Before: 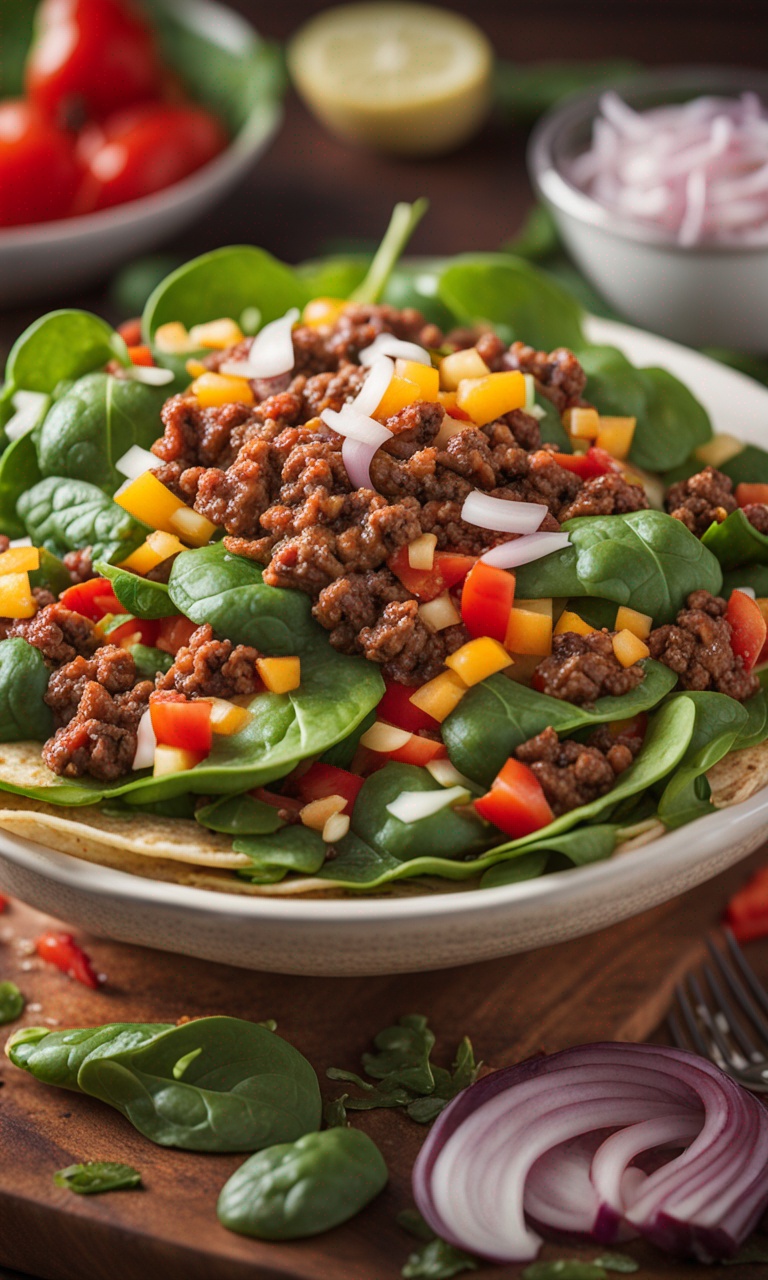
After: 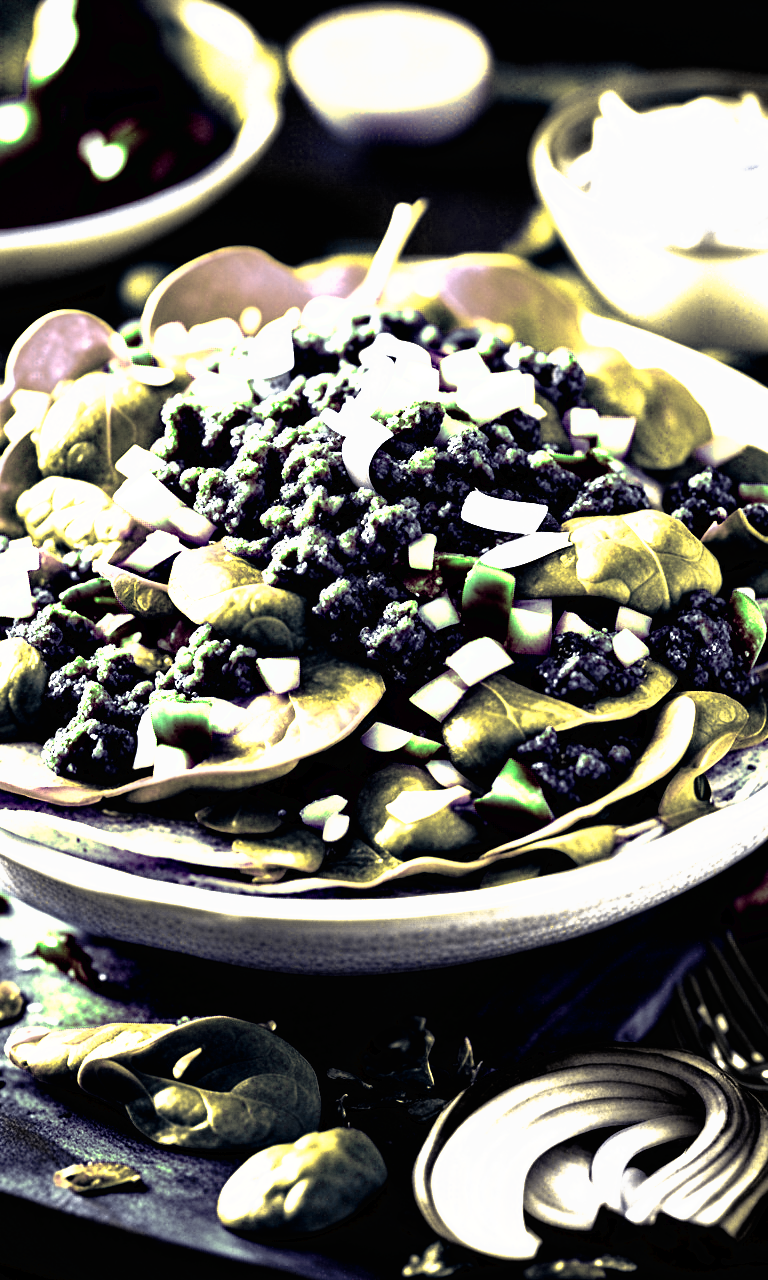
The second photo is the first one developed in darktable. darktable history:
tone curve: curves: ch0 [(0, 0) (0.003, 0.01) (0.011, 0.011) (0.025, 0.008) (0.044, 0.007) (0.069, 0.006) (0.1, 0.005) (0.136, 0.015) (0.177, 0.094) (0.224, 0.241) (0.277, 0.369) (0.335, 0.5) (0.399, 0.648) (0.468, 0.811) (0.543, 0.975) (0.623, 0.989) (0.709, 0.989) (0.801, 0.99) (0.898, 0.99) (1, 1)], preserve colors none
color look up table: target L [98.62, 100, 68.49, 69.52, 70.03, 96.54, 54.65, 70.62, 97.06, 97.02, 38.68, 28.72, 21.38, 0.194, 200.09, 100.34, 99.11, 68.49, 96.54, 100, 90.73, 97.19, 43.84, 23.27, 39.8, 46.6, 42.6, 29.96, 54.73, 100.34, 70.63, 69.98, 97.19, 31.56, 46.38, 38.15, 40.6, 43.19, 43.66, 17.92, 25.32, 13.89, 0.183, 12.87, 100, 55.12, 98.35, 64.85, 27.93], target a [-0.194, -0.097, -1.595, -1.27, 0.297, -2.838, -0.367, -2.577, -4.742, -4.943, -0.677, -1.169, -0.045, 0.069, 0, 0, -0.948, -1.595, -2.838, -0.097, -68.31, -0.264, 1.504, 4.409, 2.074, 0.614, 0.166, 1.104, -0.001, 0.001, -2.465, -0.067, -0.264, 5.388, -3.073, 1.278, 0.836, -0.121, -0.29, 3.292, -0.138, 0.707, 0, 0.493, -0.097, -0.158, -10.08, -37.19, -0.749], target b [2.414, 1.214, 23.03, 1.621, -1.061, 44.04, -0.12, 29, 72.61, 73.13, 3.166, 2.565, 1.043, -0.254, 0, 0, 0.739, 23.03, 44.04, 1.214, 63.9, 0.988, 3.559, 1.432, 4.012, 4.684, 4.864, 2.541, 0.01, -0.001, 27.14, 0.82, 0.988, 2.249, 4.426, 2.616, 3.983, 4.422, 2.762, 0.448, 1.997, 0.25, 0, 0.172, 1.214, 0.589, 78.05, 22.54, 2.161], num patches 49
